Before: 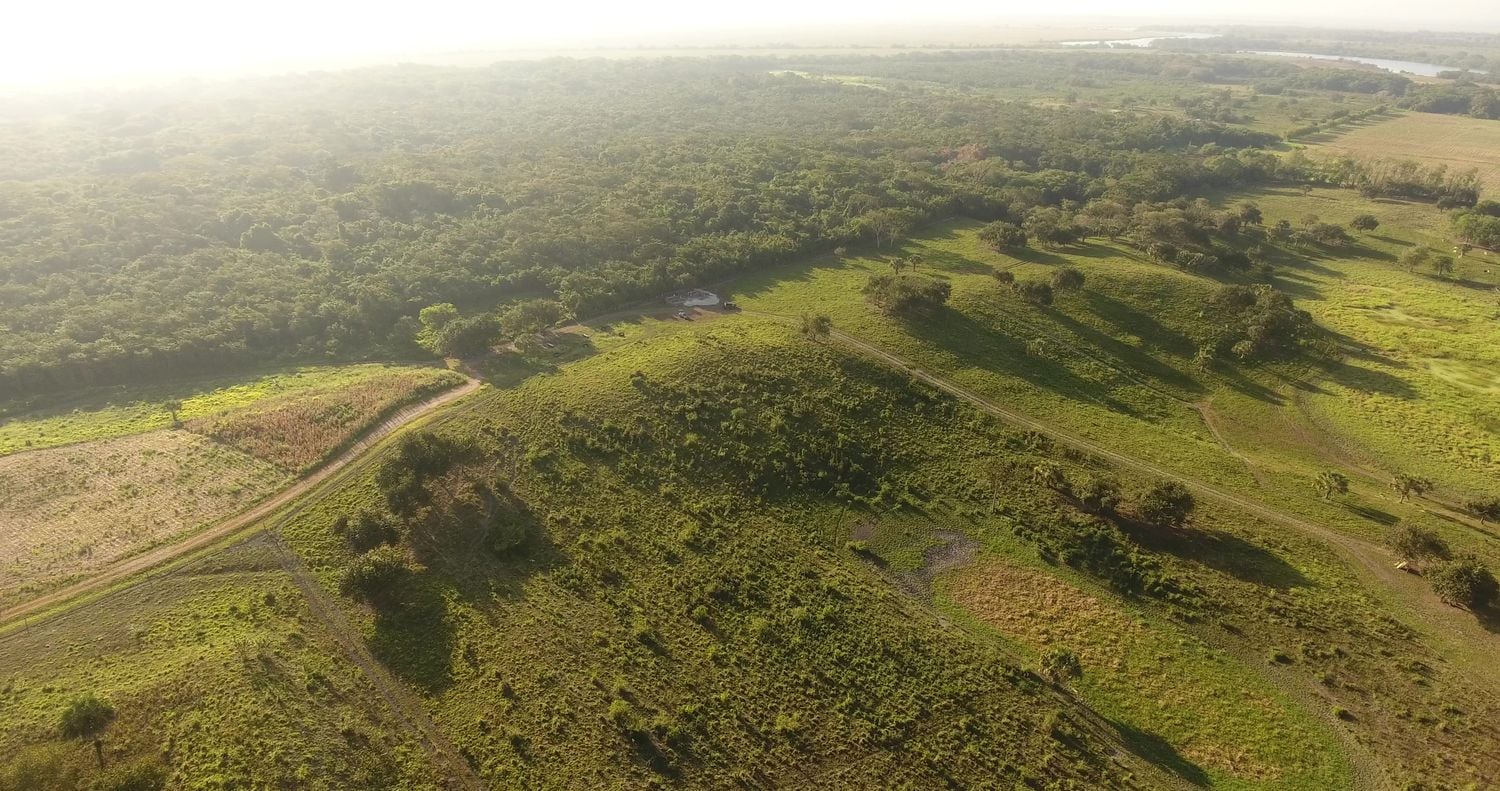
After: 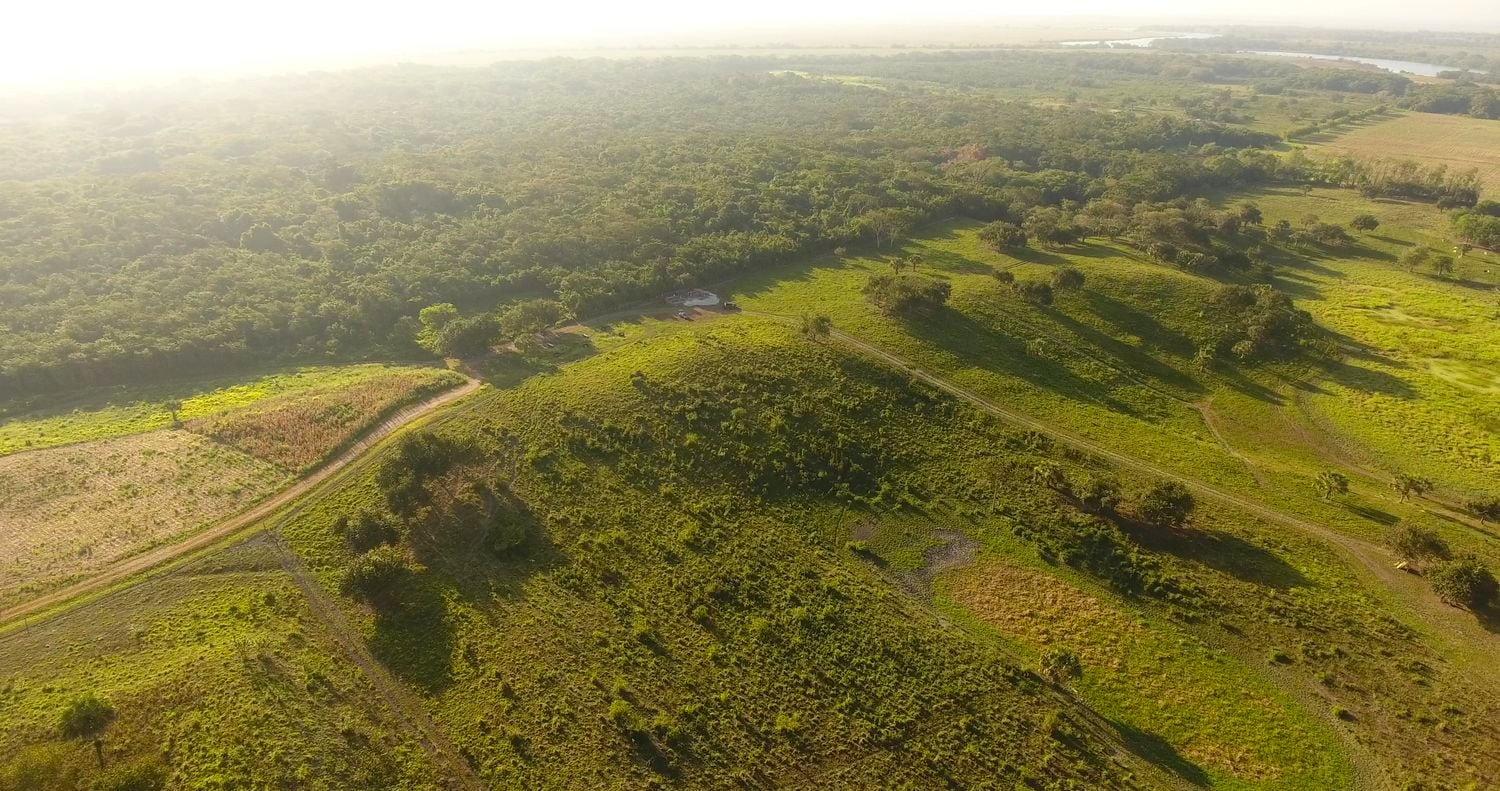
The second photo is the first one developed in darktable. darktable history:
color balance rgb: power › hue 214.51°, perceptual saturation grading › global saturation 7.759%, perceptual saturation grading › shadows 2.789%, global vibrance 24.369%
